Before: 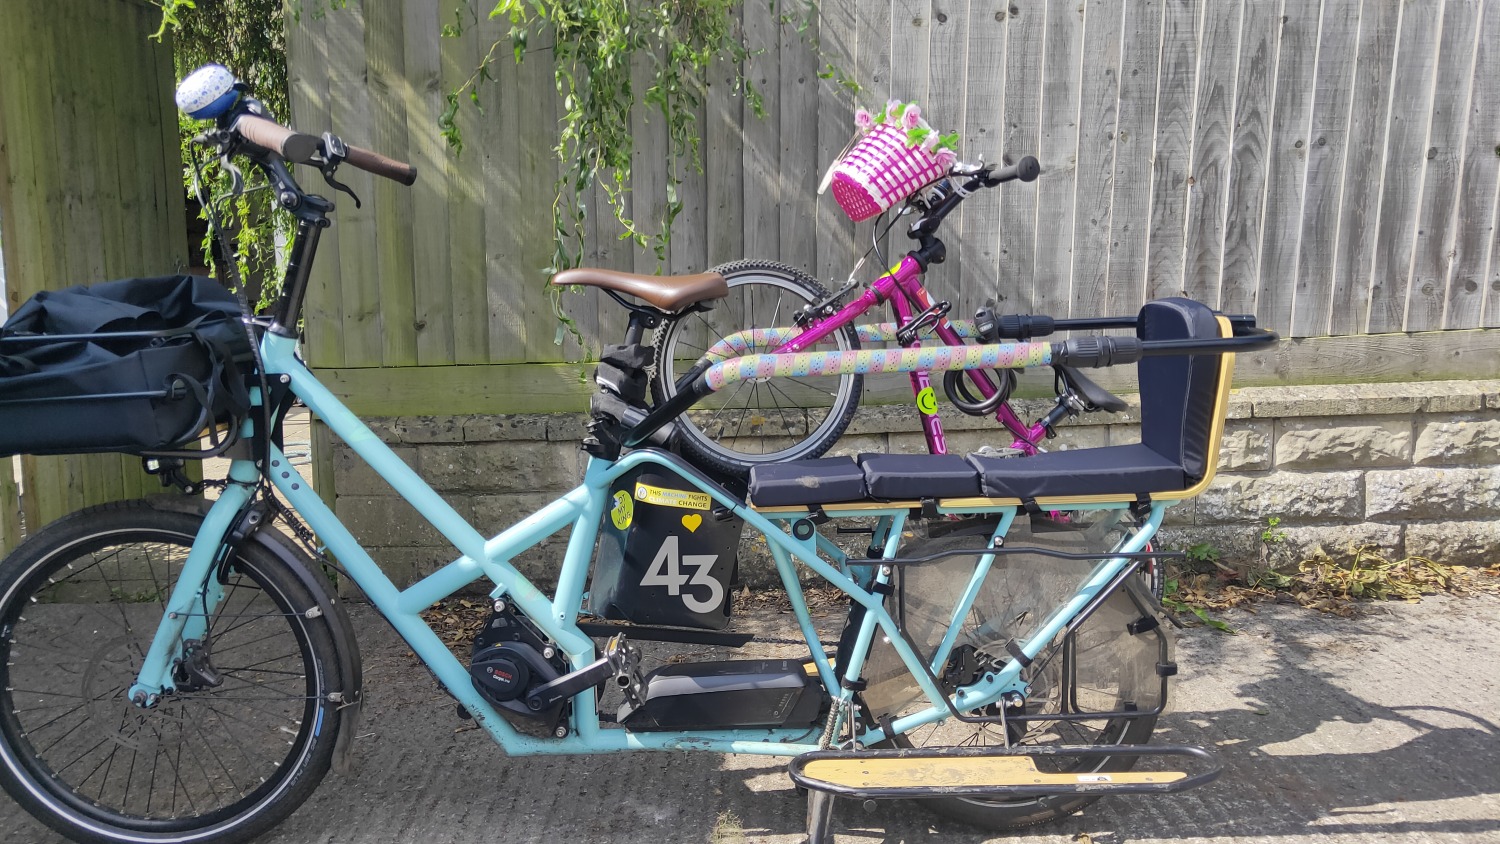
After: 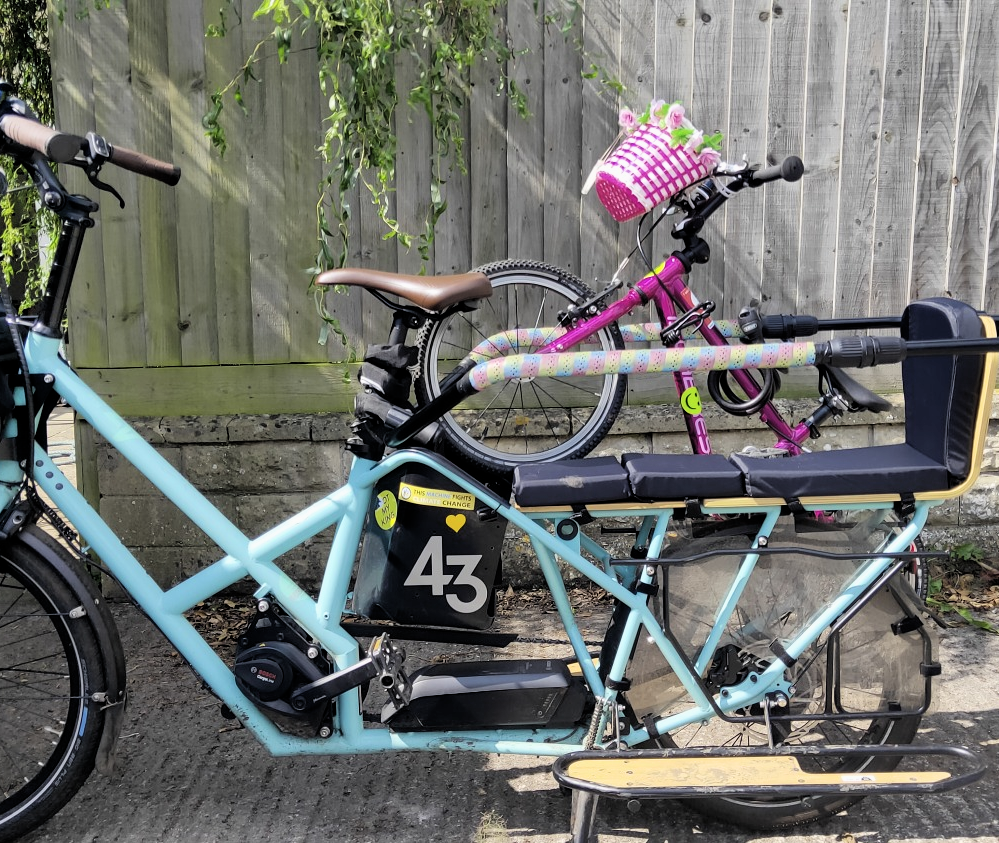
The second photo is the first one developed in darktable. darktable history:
crop and rotate: left 15.736%, right 17.661%
filmic rgb: black relative exposure -6.33 EV, white relative exposure 2.79 EV, target black luminance 0%, hardness 4.6, latitude 68.11%, contrast 1.291, shadows ↔ highlights balance -3.14%
